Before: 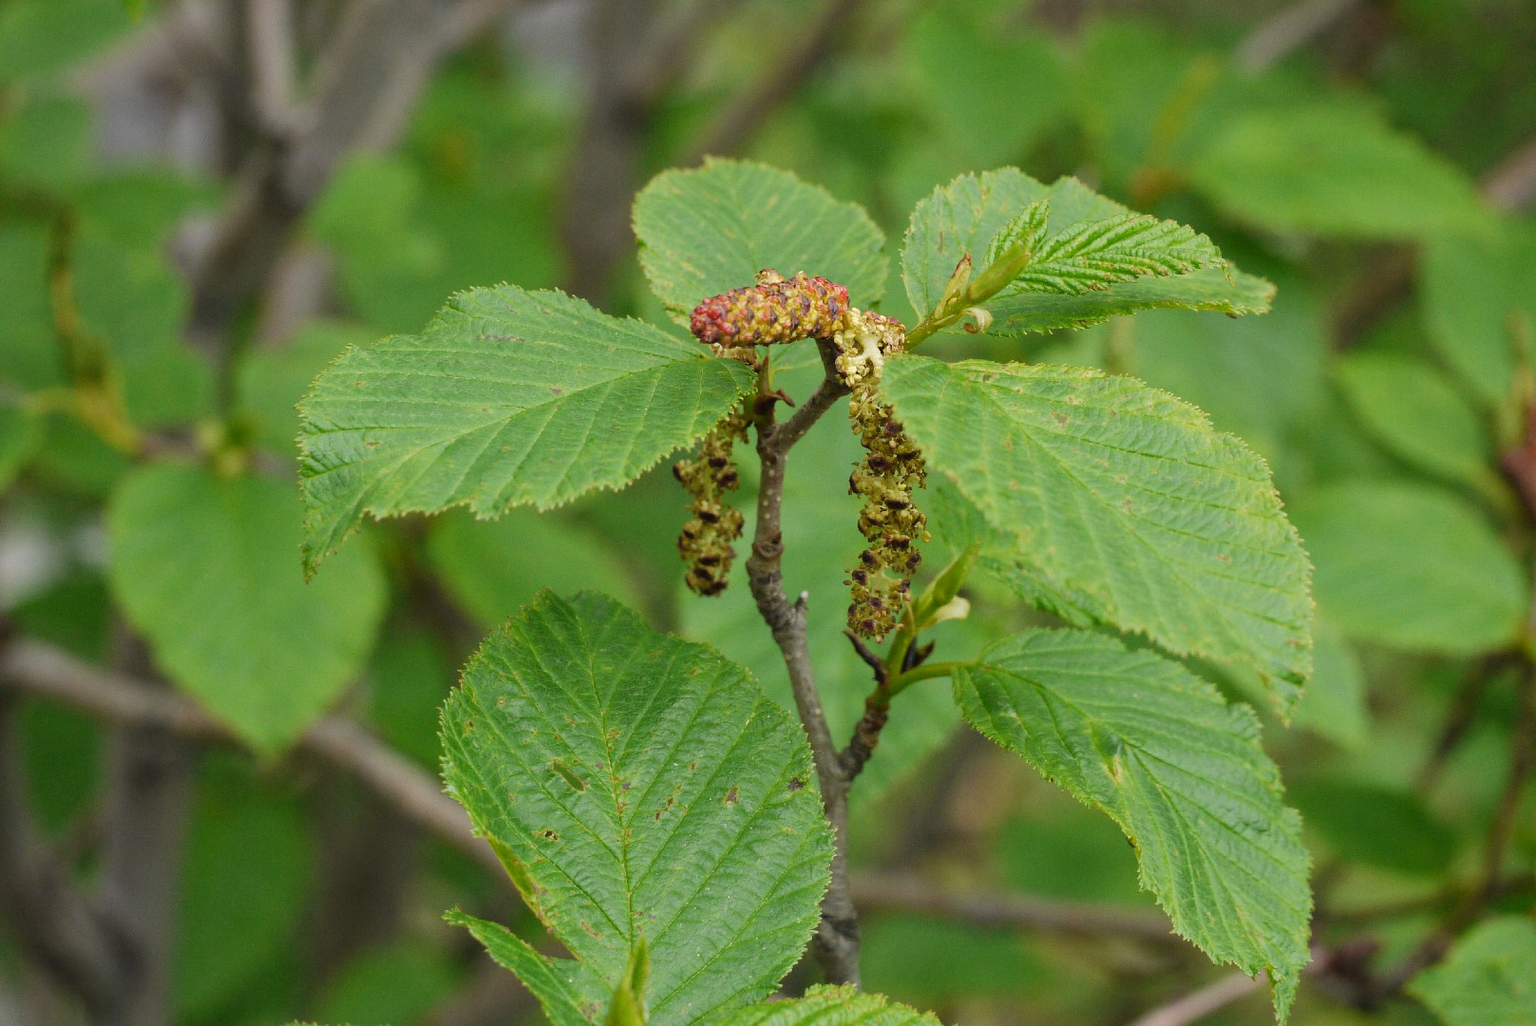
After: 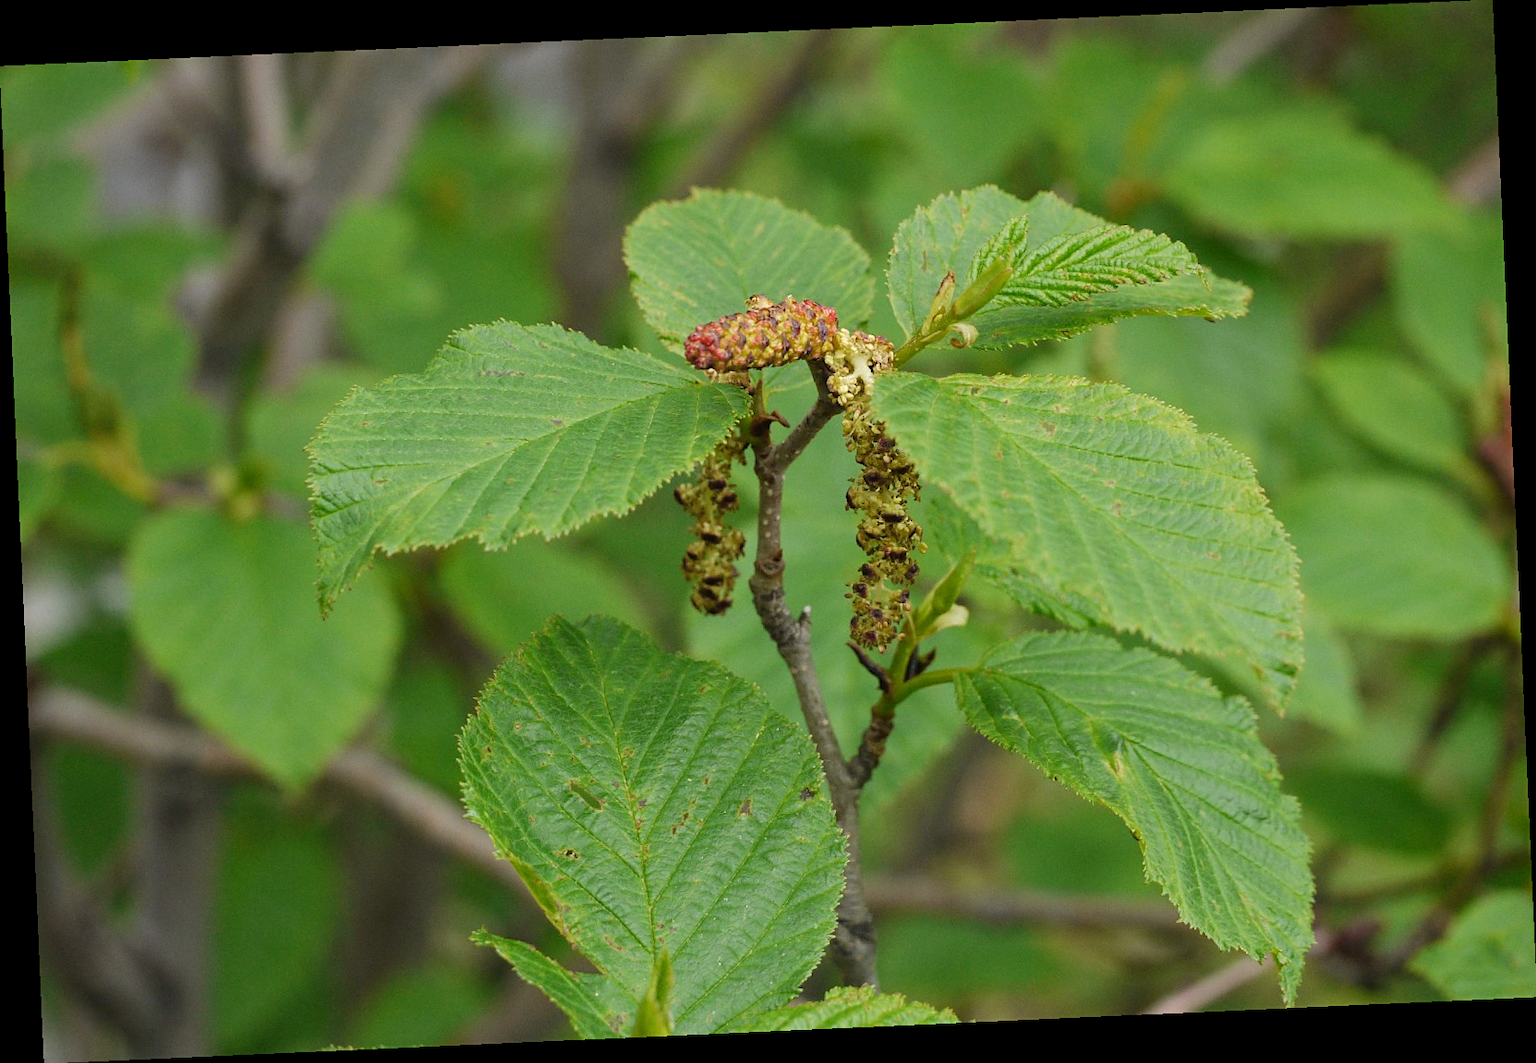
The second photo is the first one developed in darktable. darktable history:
sharpen: amount 0.2
rotate and perspective: rotation -2.56°, automatic cropping off
